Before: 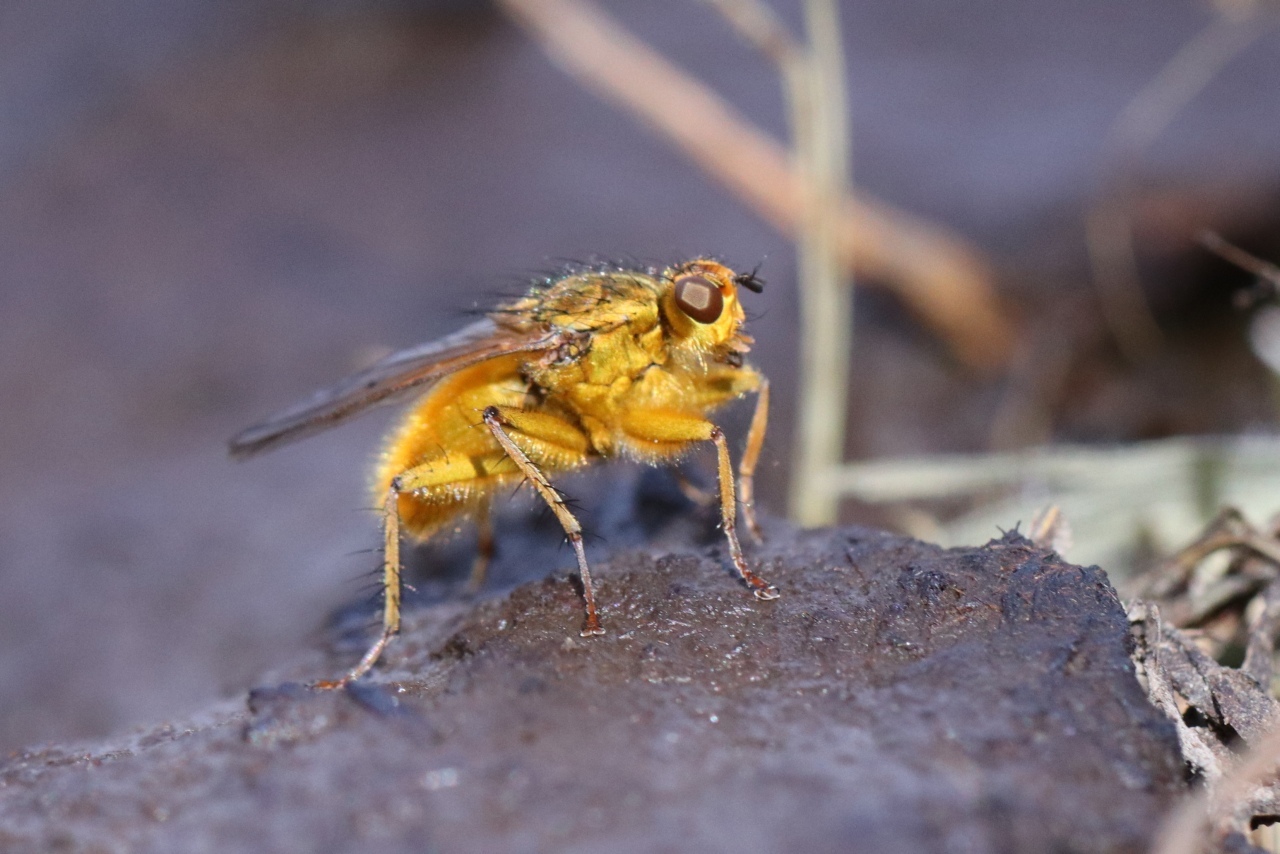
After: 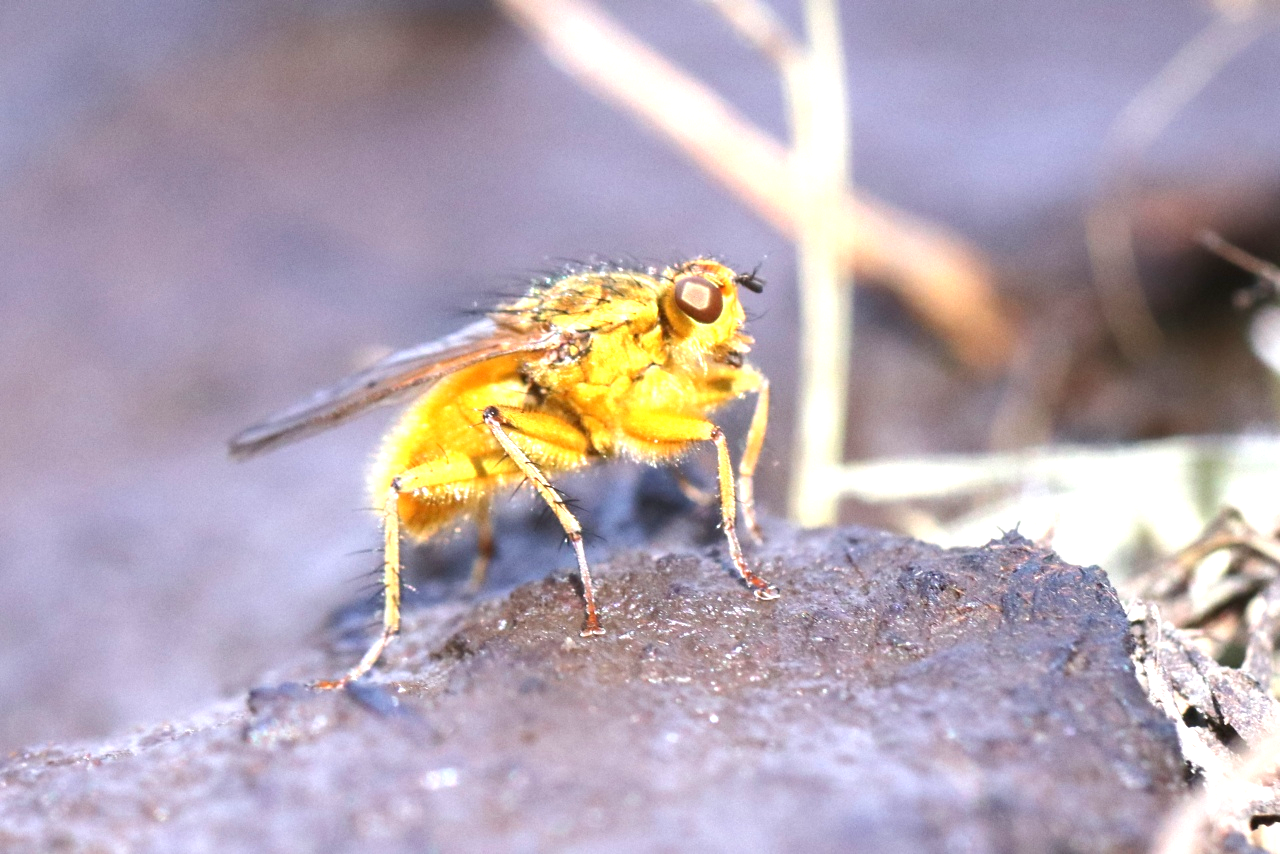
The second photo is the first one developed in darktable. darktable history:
exposure: black level correction 0, exposure 1.371 EV, compensate highlight preservation false
